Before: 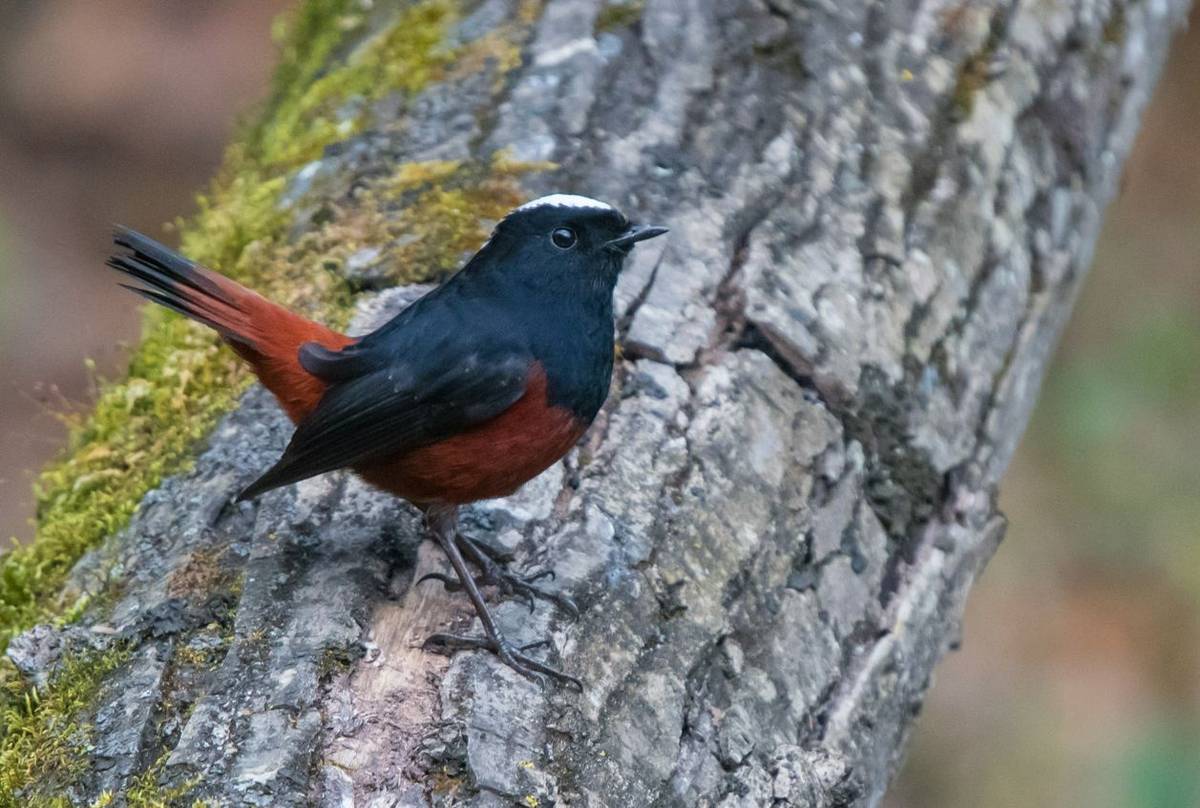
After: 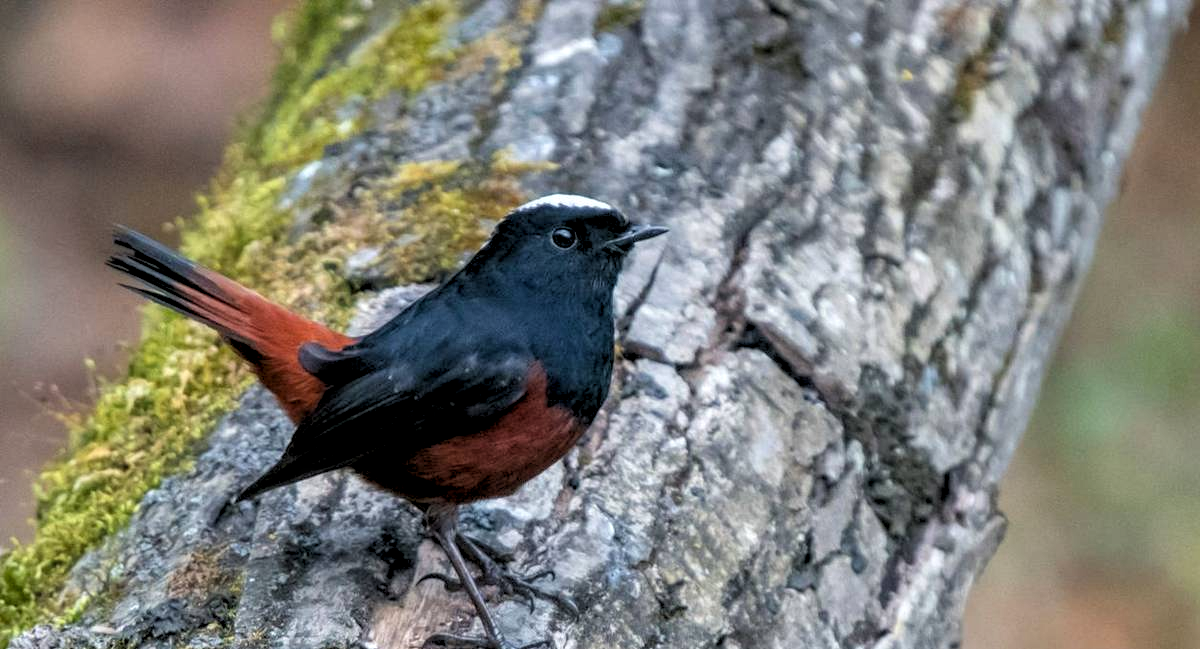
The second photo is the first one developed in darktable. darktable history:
local contrast: on, module defaults
rgb levels: levels [[0.01, 0.419, 0.839], [0, 0.5, 1], [0, 0.5, 1]]
crop: bottom 19.644%
